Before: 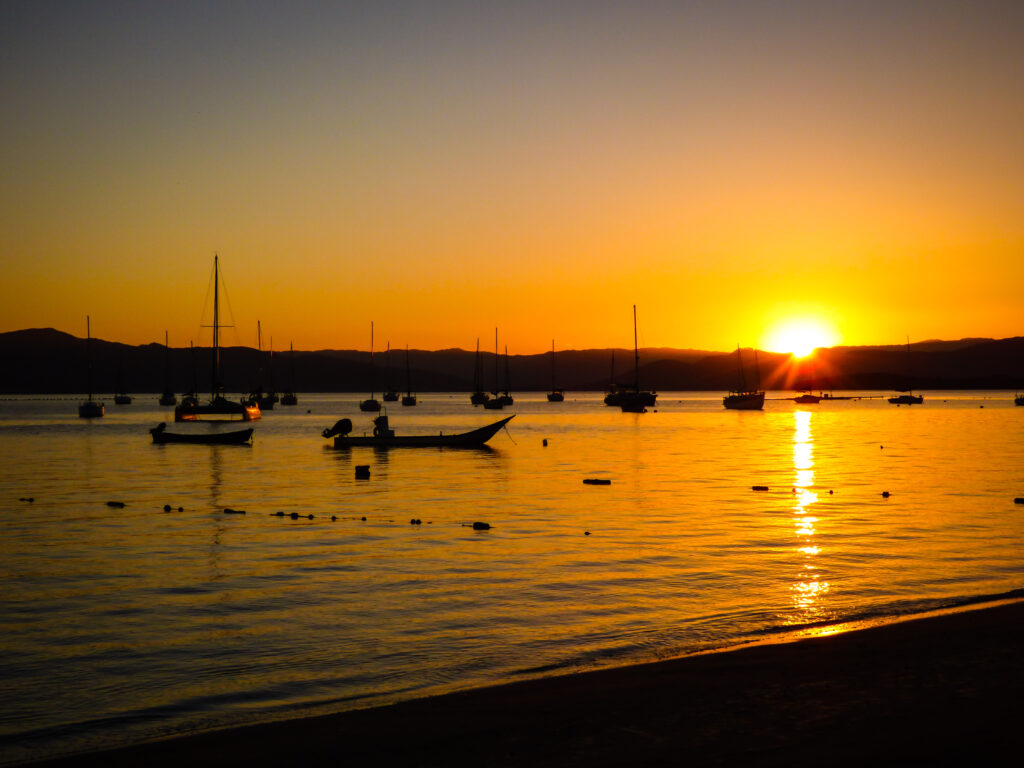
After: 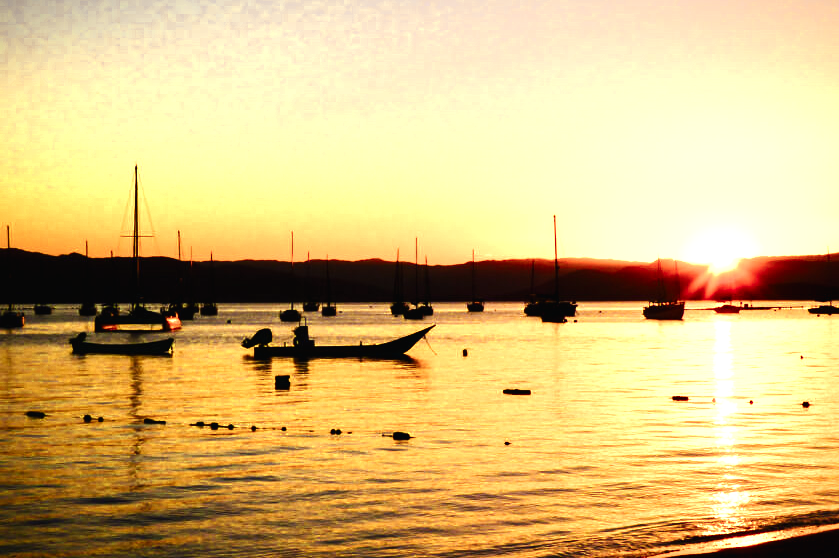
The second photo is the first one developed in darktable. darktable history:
base curve: curves: ch0 [(0, 0.003) (0.001, 0.002) (0.006, 0.004) (0.02, 0.022) (0.048, 0.086) (0.094, 0.234) (0.162, 0.431) (0.258, 0.629) (0.385, 0.8) (0.548, 0.918) (0.751, 0.988) (1, 1)], preserve colors none
crop: left 7.856%, top 11.836%, right 10.12%, bottom 15.387%
color zones: curves: ch0 [(0, 0.485) (0.178, 0.476) (0.261, 0.623) (0.411, 0.403) (0.708, 0.603) (0.934, 0.412)]; ch1 [(0.003, 0.485) (0.149, 0.496) (0.229, 0.584) (0.326, 0.551) (0.484, 0.262) (0.757, 0.643)]
contrast brightness saturation: contrast 0.23, brightness 0.1, saturation 0.29
color balance: input saturation 100.43%, contrast fulcrum 14.22%, output saturation 70.41%
